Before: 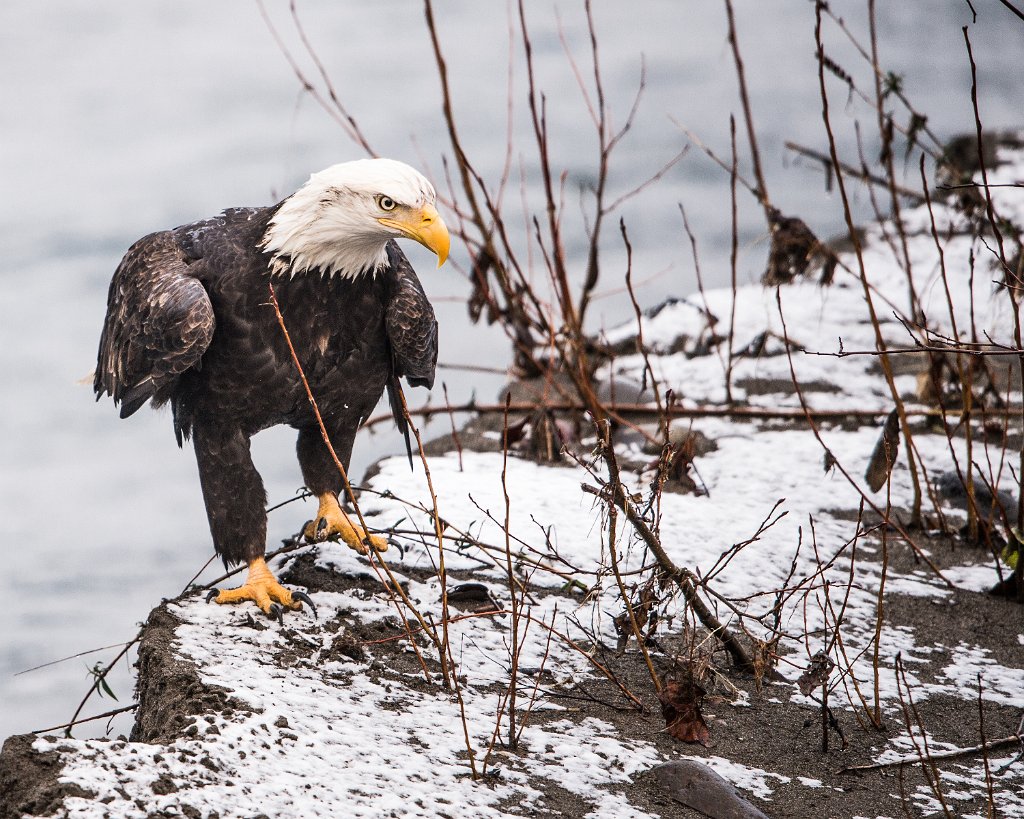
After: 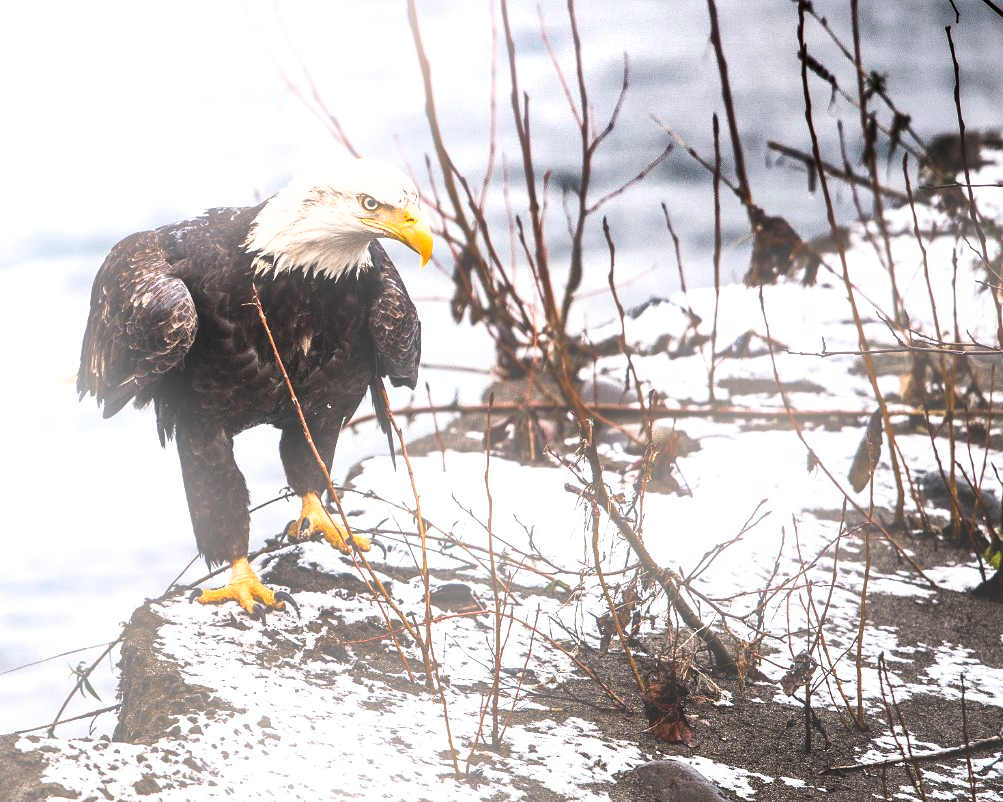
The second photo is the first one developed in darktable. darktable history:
bloom: size 15%, threshold 97%, strength 7%
crop: left 1.743%, right 0.268%, bottom 2.011%
tone equalizer: -8 EV -0.75 EV, -7 EV -0.7 EV, -6 EV -0.6 EV, -5 EV -0.4 EV, -3 EV 0.4 EV, -2 EV 0.6 EV, -1 EV 0.7 EV, +0 EV 0.75 EV, edges refinement/feathering 500, mask exposure compensation -1.57 EV, preserve details no
shadows and highlights: radius 108.52, shadows 40.68, highlights -72.88, low approximation 0.01, soften with gaussian
